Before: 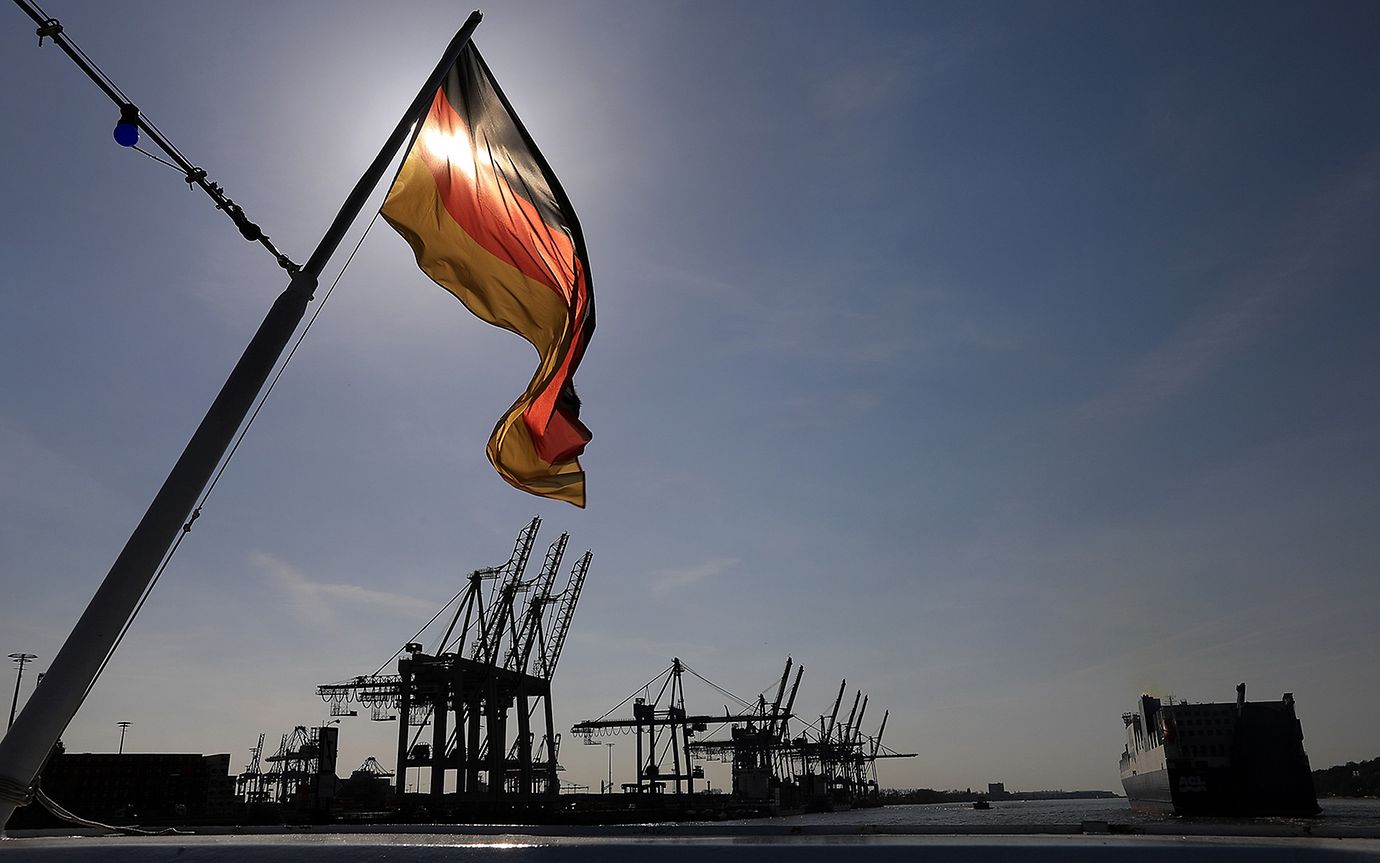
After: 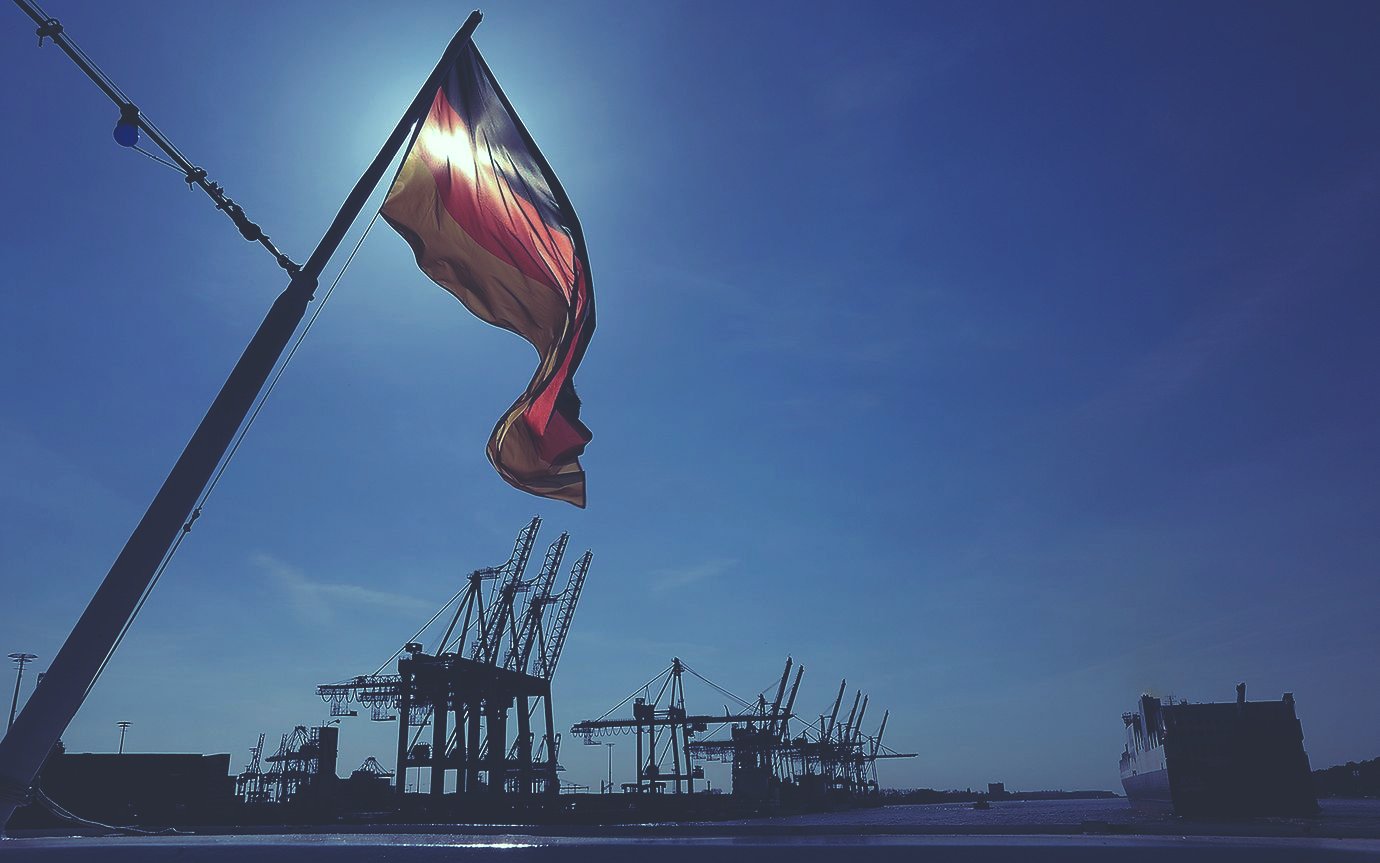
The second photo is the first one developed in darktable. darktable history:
rgb curve: curves: ch0 [(0, 0.186) (0.314, 0.284) (0.576, 0.466) (0.805, 0.691) (0.936, 0.886)]; ch1 [(0, 0.186) (0.314, 0.284) (0.581, 0.534) (0.771, 0.746) (0.936, 0.958)]; ch2 [(0, 0.216) (0.275, 0.39) (1, 1)], mode RGB, independent channels, compensate middle gray true, preserve colors none
color correction: highlights a* 0.207, highlights b* 2.7, shadows a* -0.874, shadows b* -4.78
